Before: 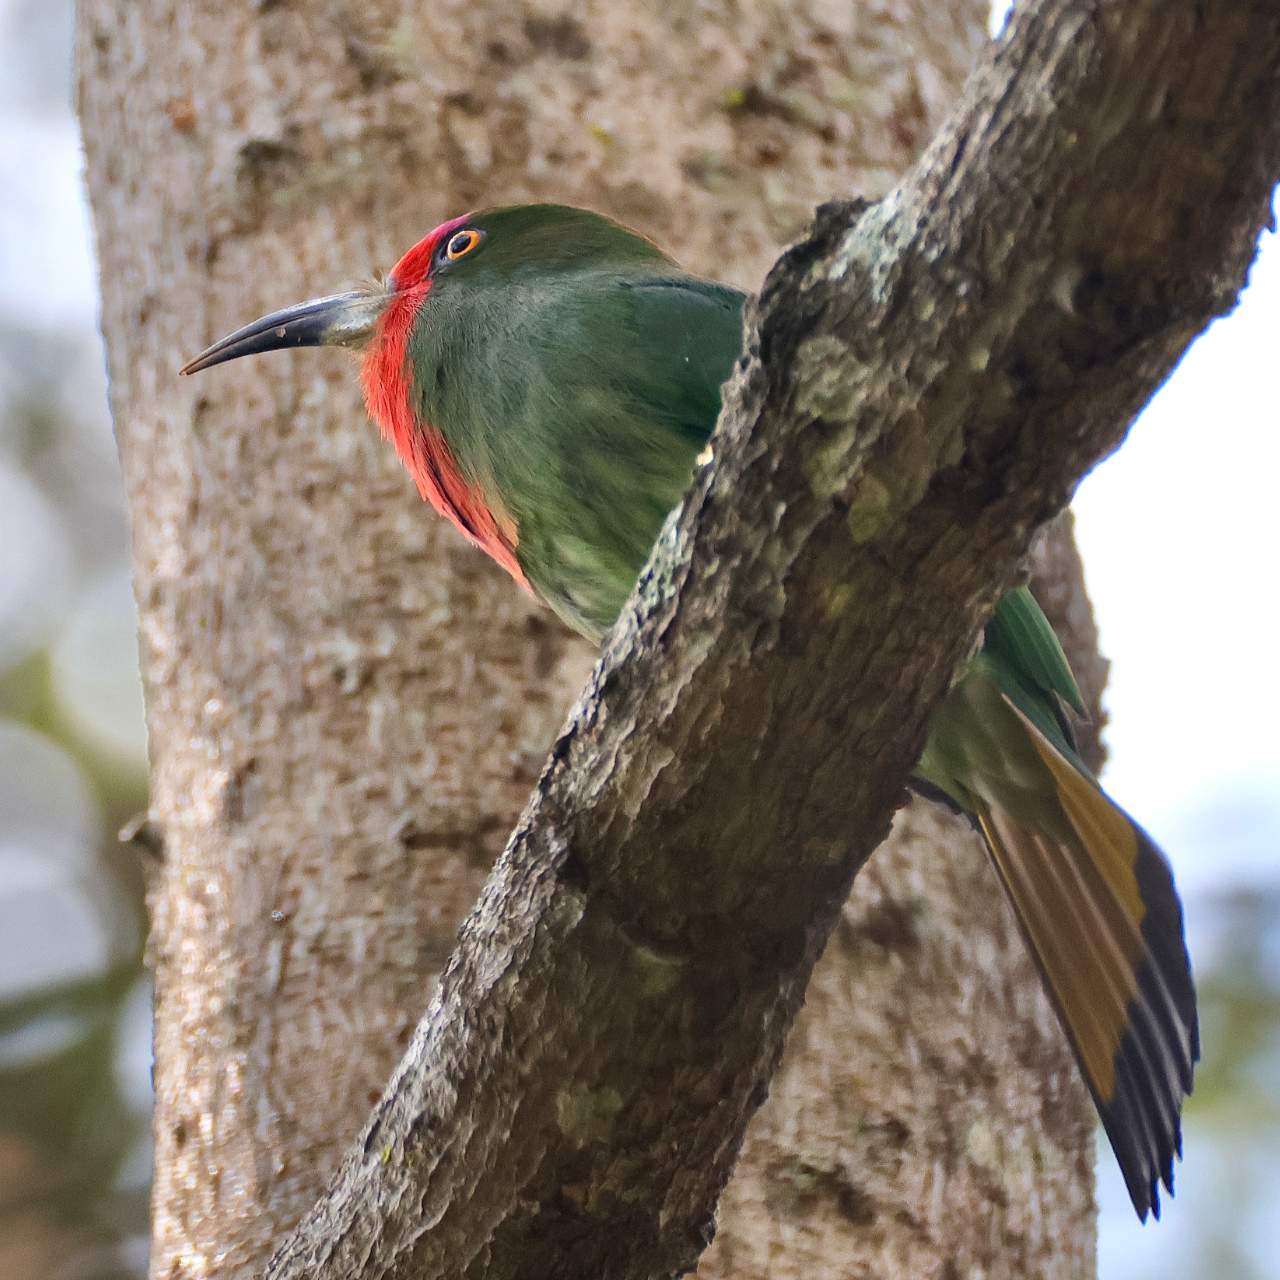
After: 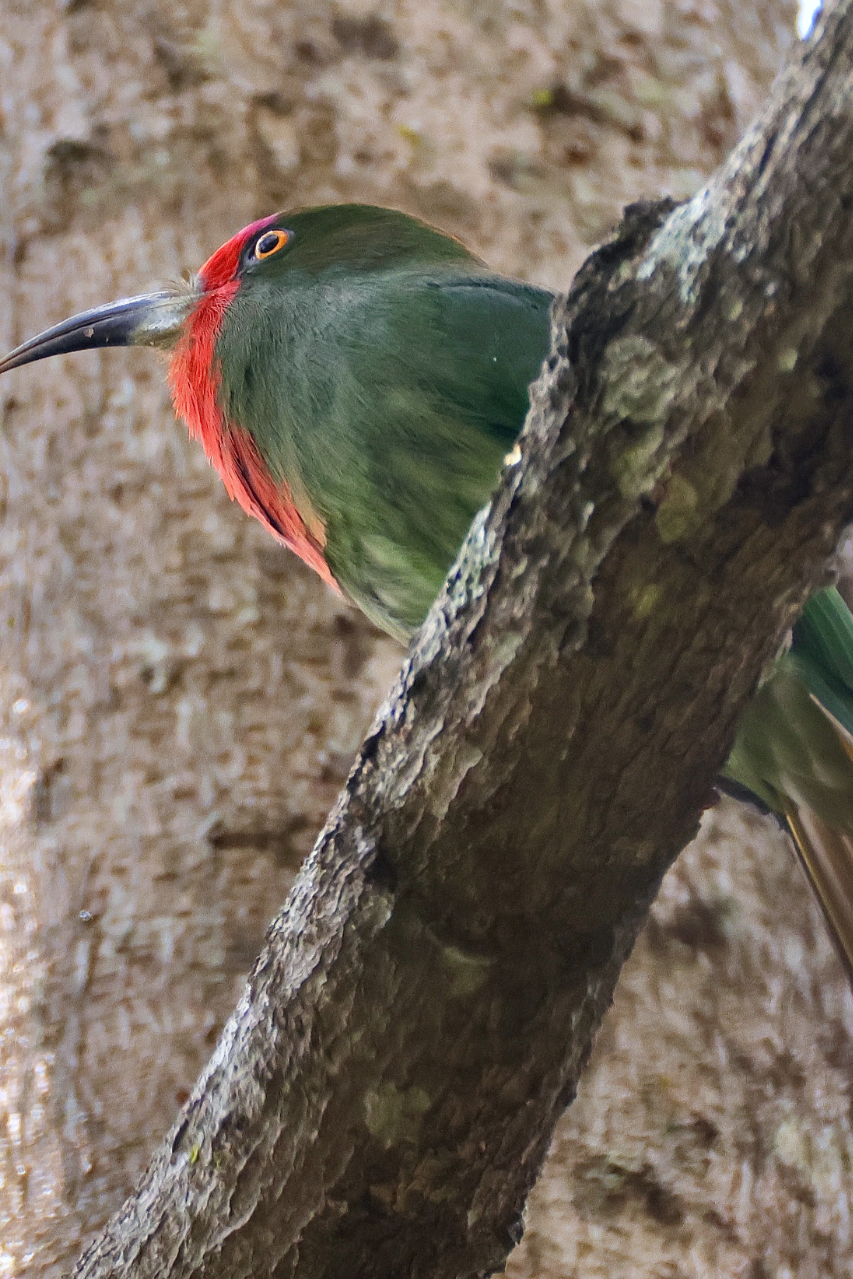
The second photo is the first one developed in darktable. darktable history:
white balance: red 0.976, blue 1.04
crop and rotate: left 15.055%, right 18.278%
